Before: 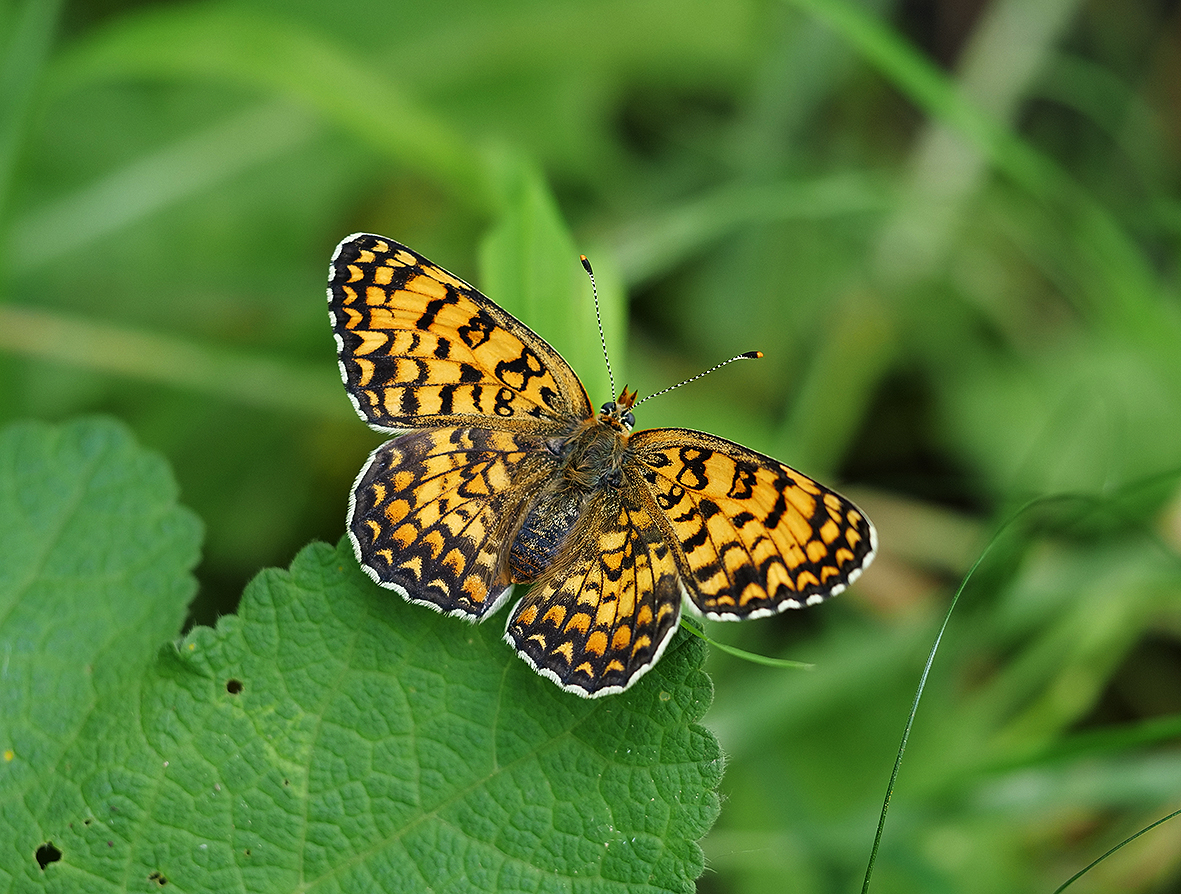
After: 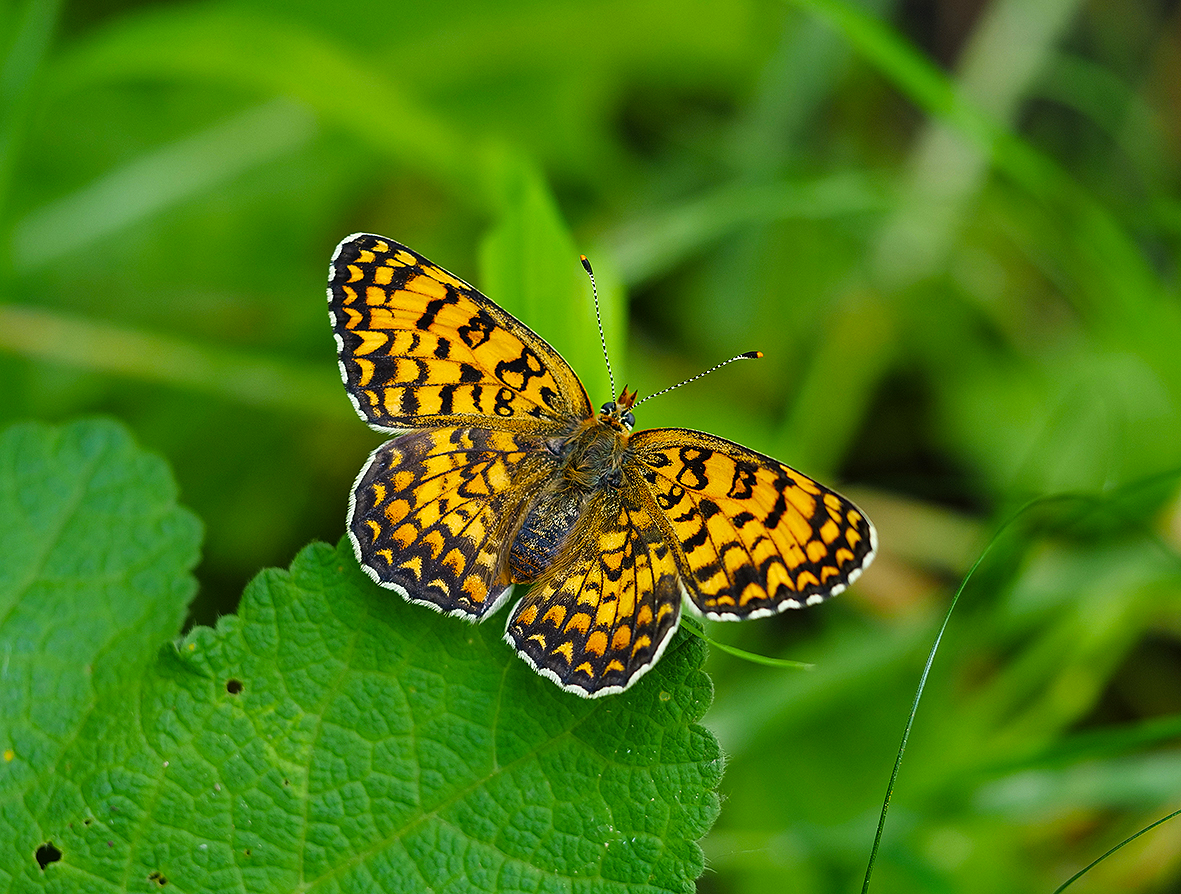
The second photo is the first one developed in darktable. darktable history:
color balance rgb: perceptual saturation grading › global saturation 30%, global vibrance 10%
shadows and highlights: soften with gaussian
